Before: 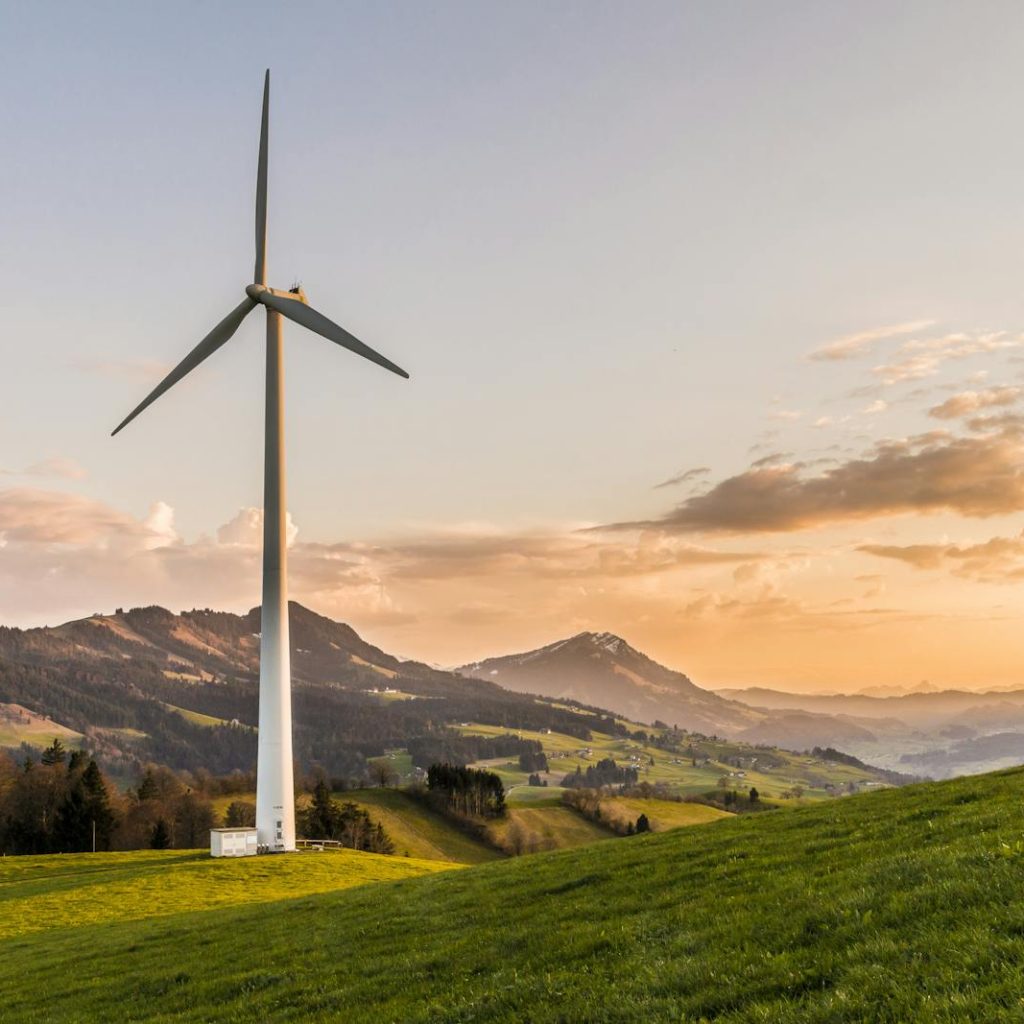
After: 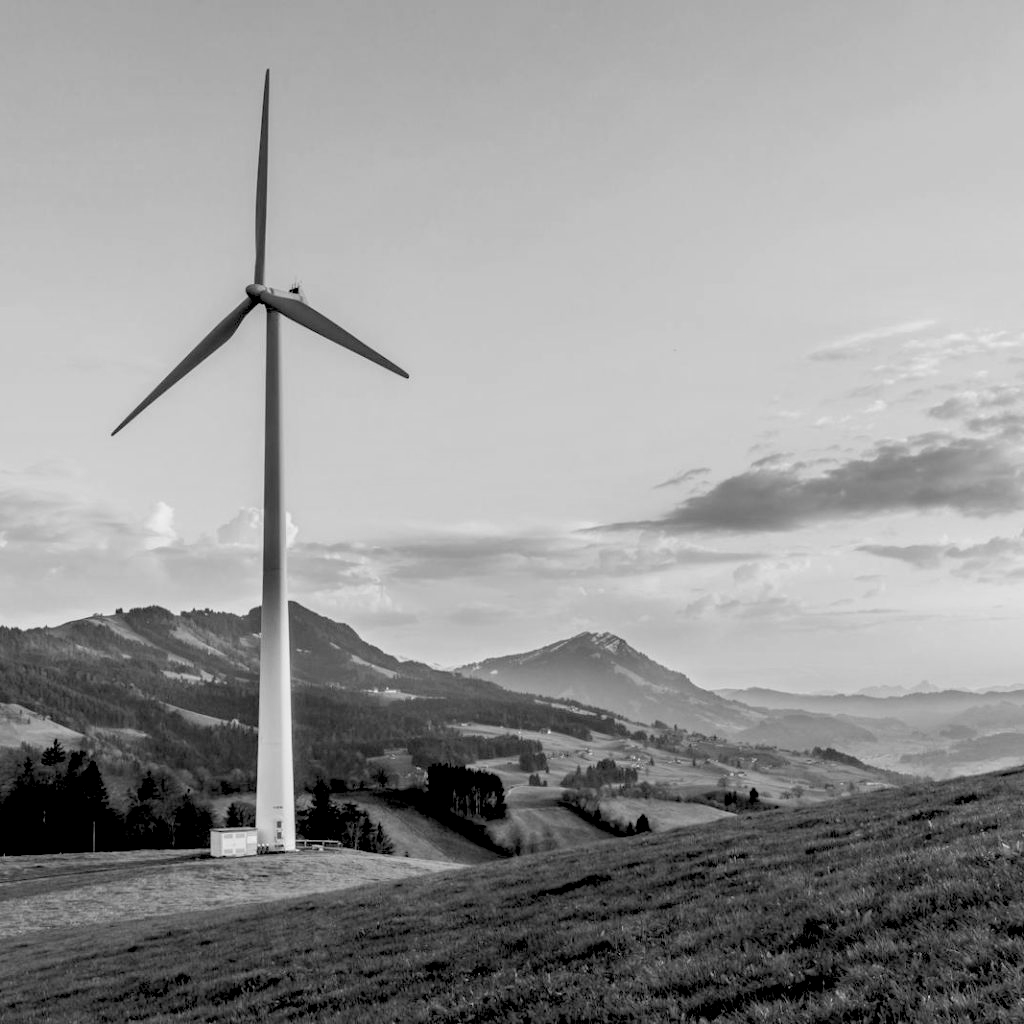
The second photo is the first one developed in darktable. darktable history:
monochrome: a -71.75, b 75.82
rgb levels: levels [[0.029, 0.461, 0.922], [0, 0.5, 1], [0, 0.5, 1]]
